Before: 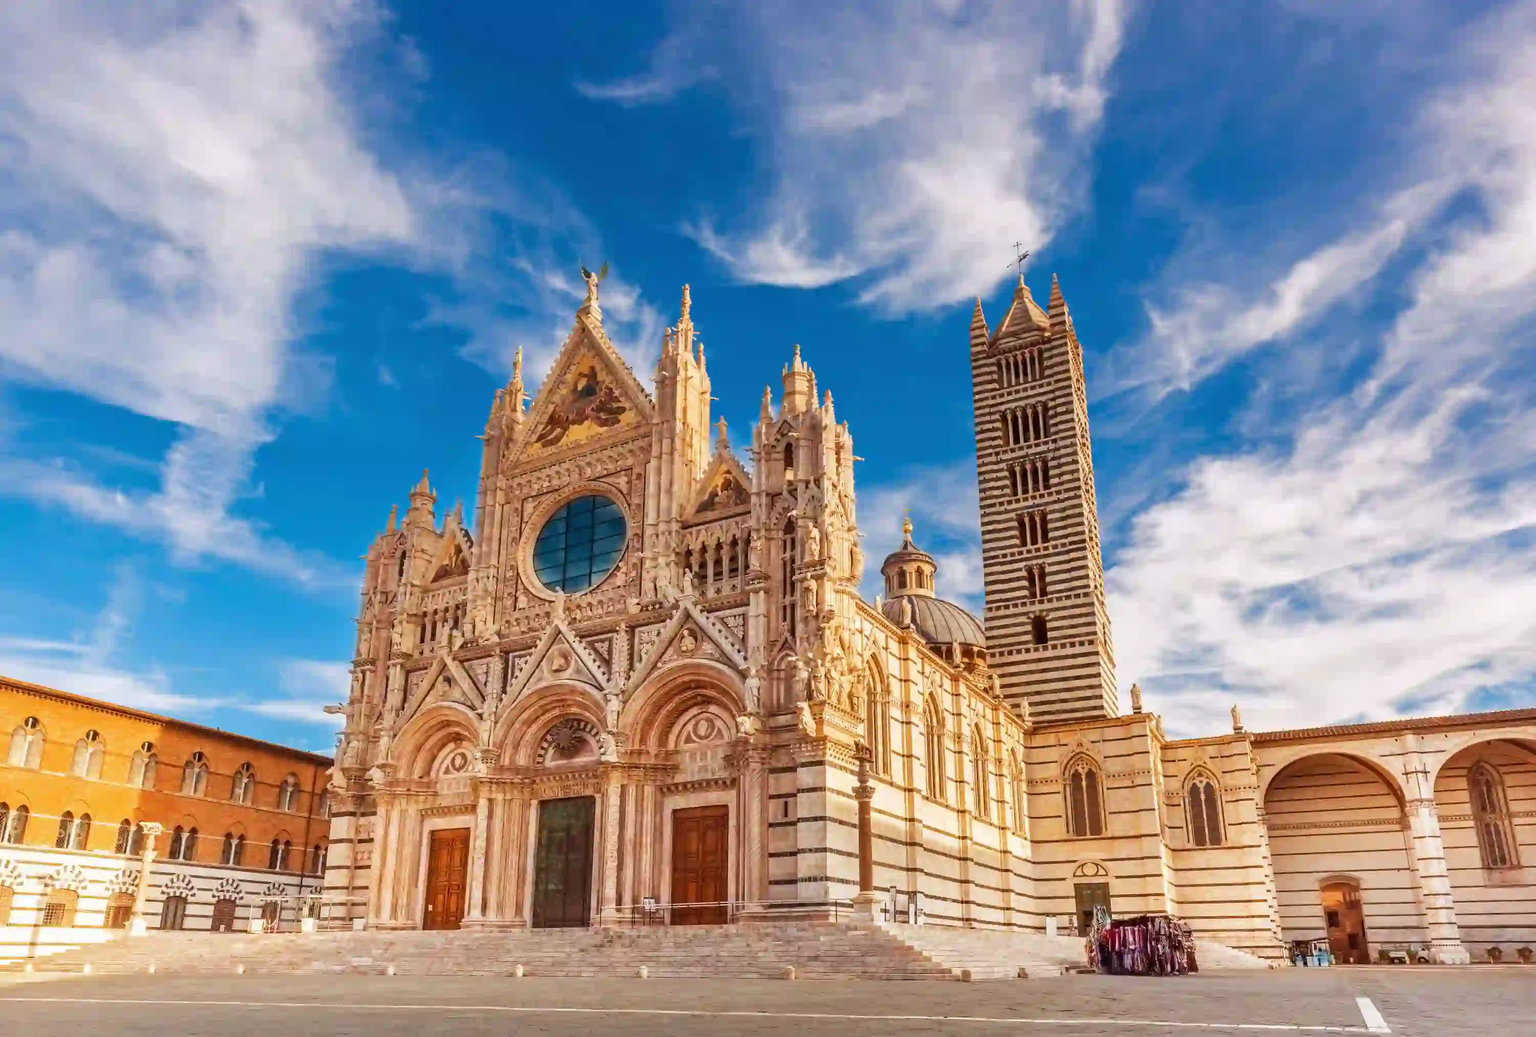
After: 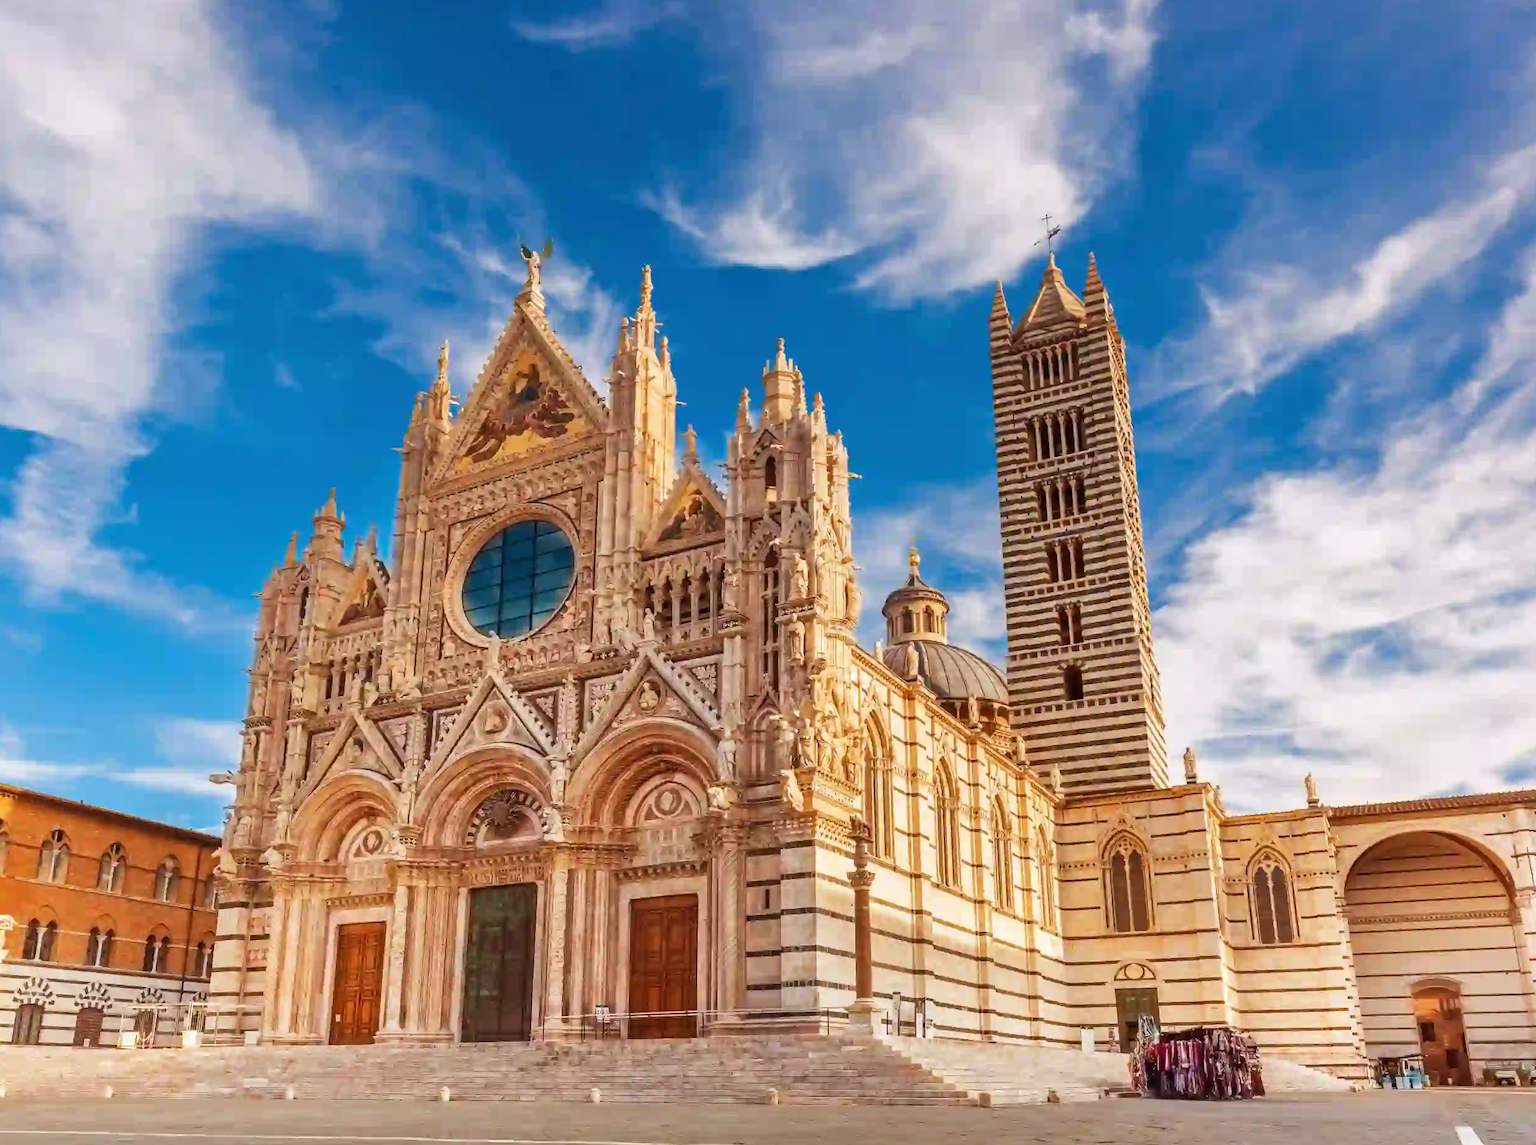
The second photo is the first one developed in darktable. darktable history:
crop: left 9.807%, top 6.259%, right 7.334%, bottom 2.177%
exposure: exposure 0.02 EV, compensate highlight preservation false
